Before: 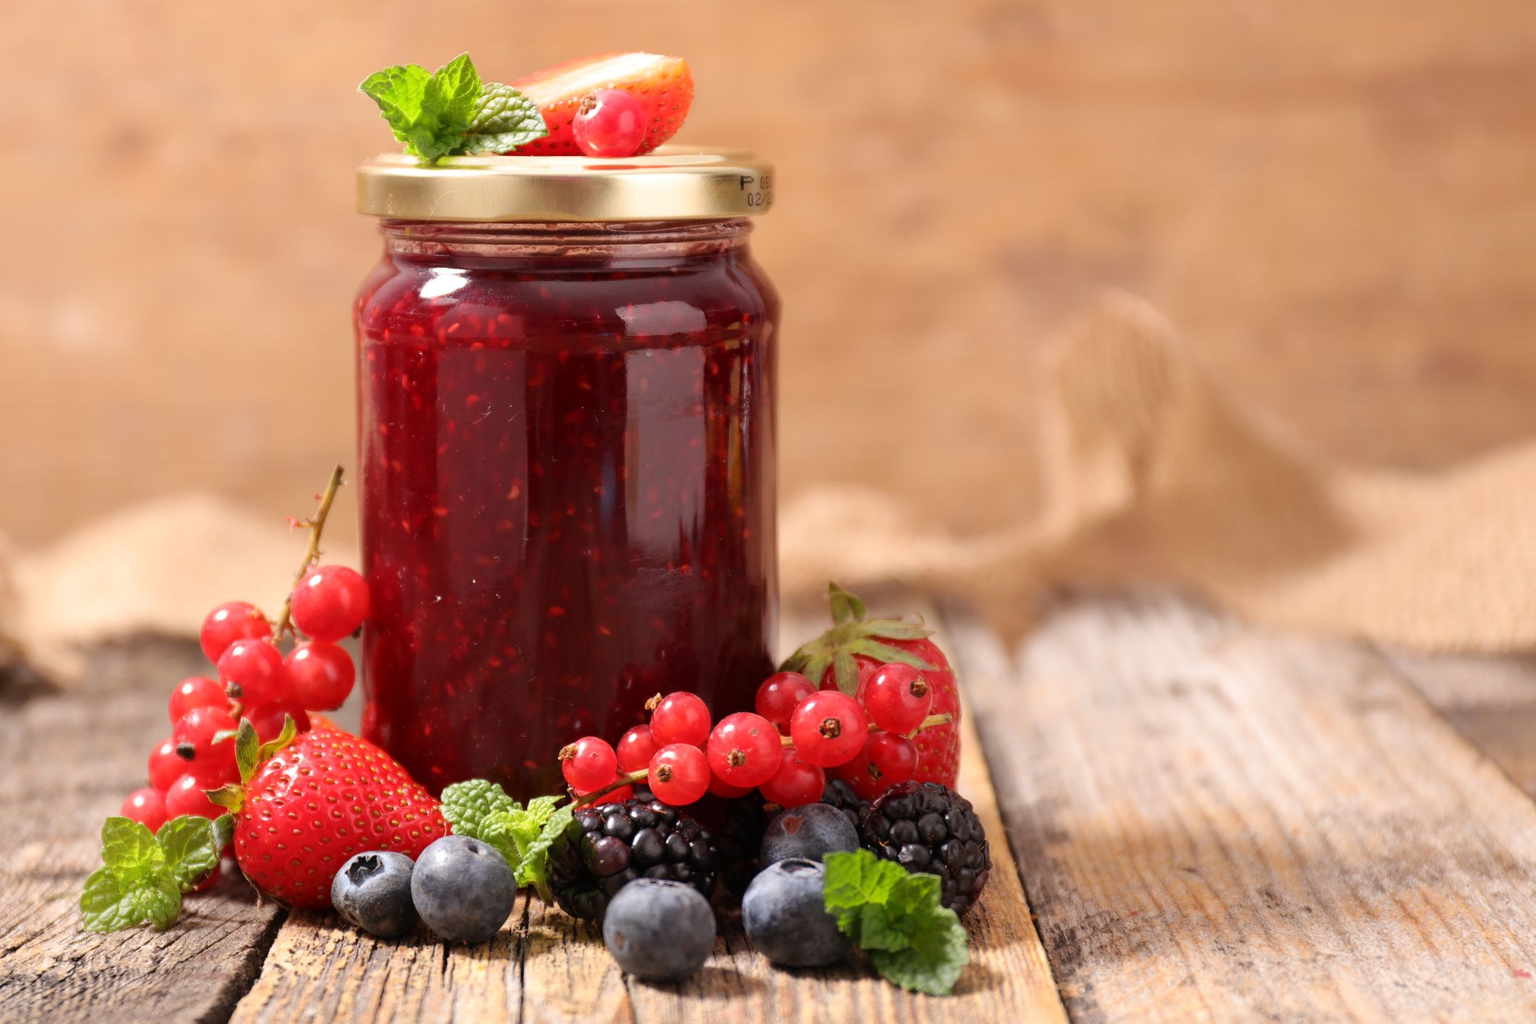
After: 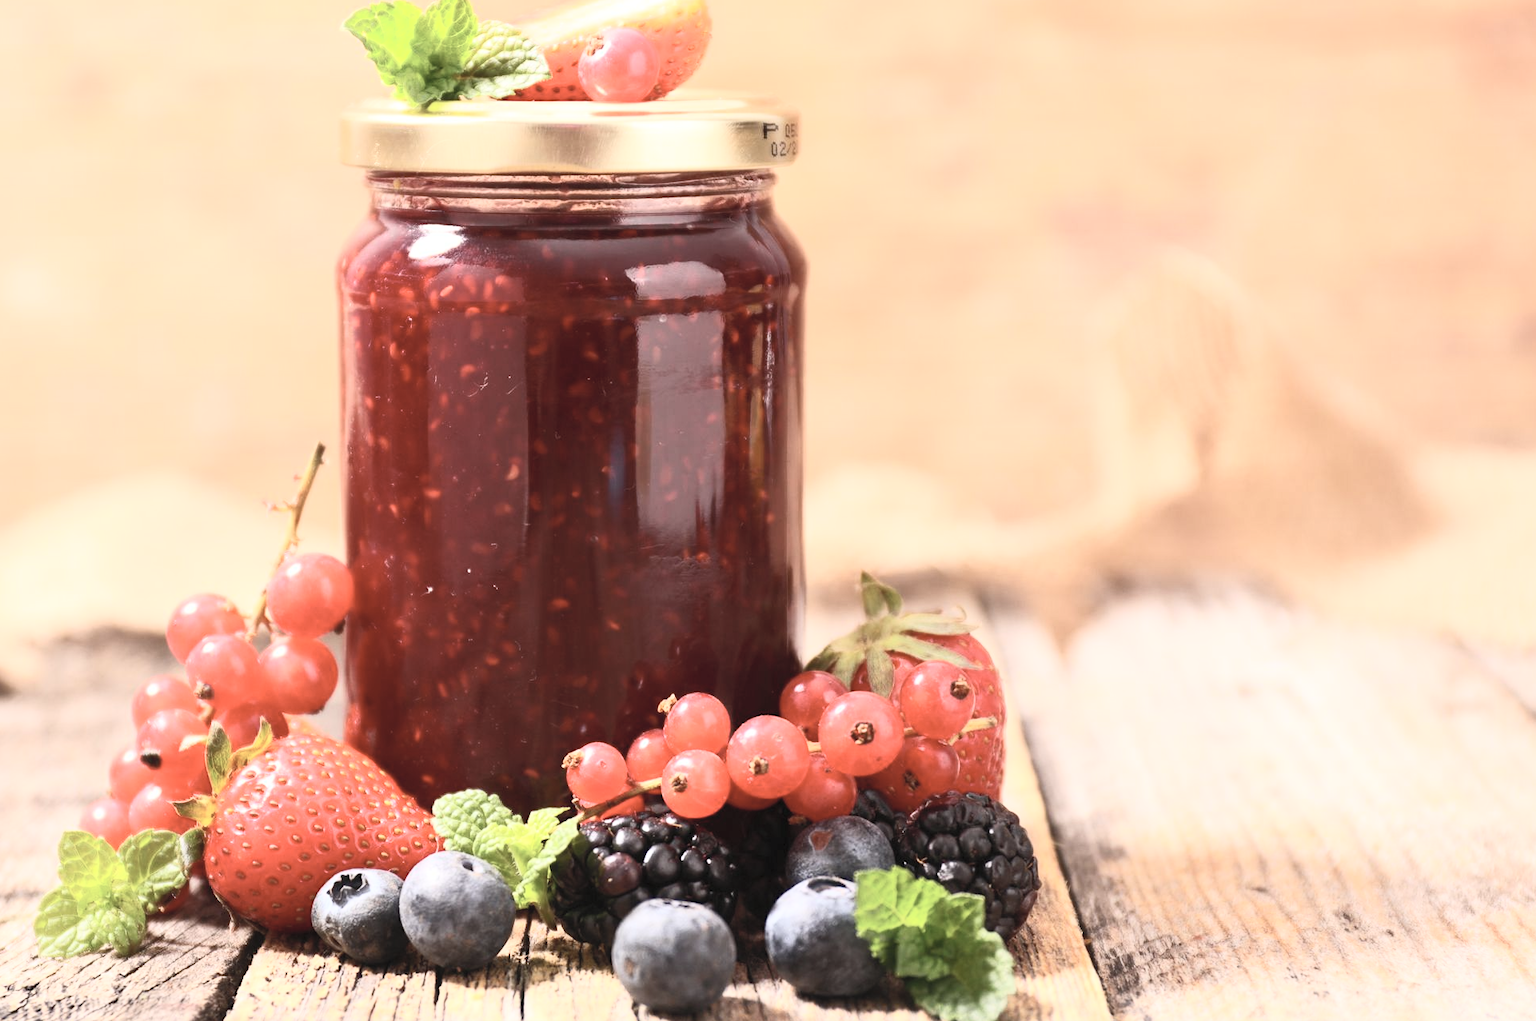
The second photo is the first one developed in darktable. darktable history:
contrast brightness saturation: contrast 0.448, brightness 0.557, saturation -0.196
crop: left 3.233%, top 6.362%, right 6.156%, bottom 3.28%
